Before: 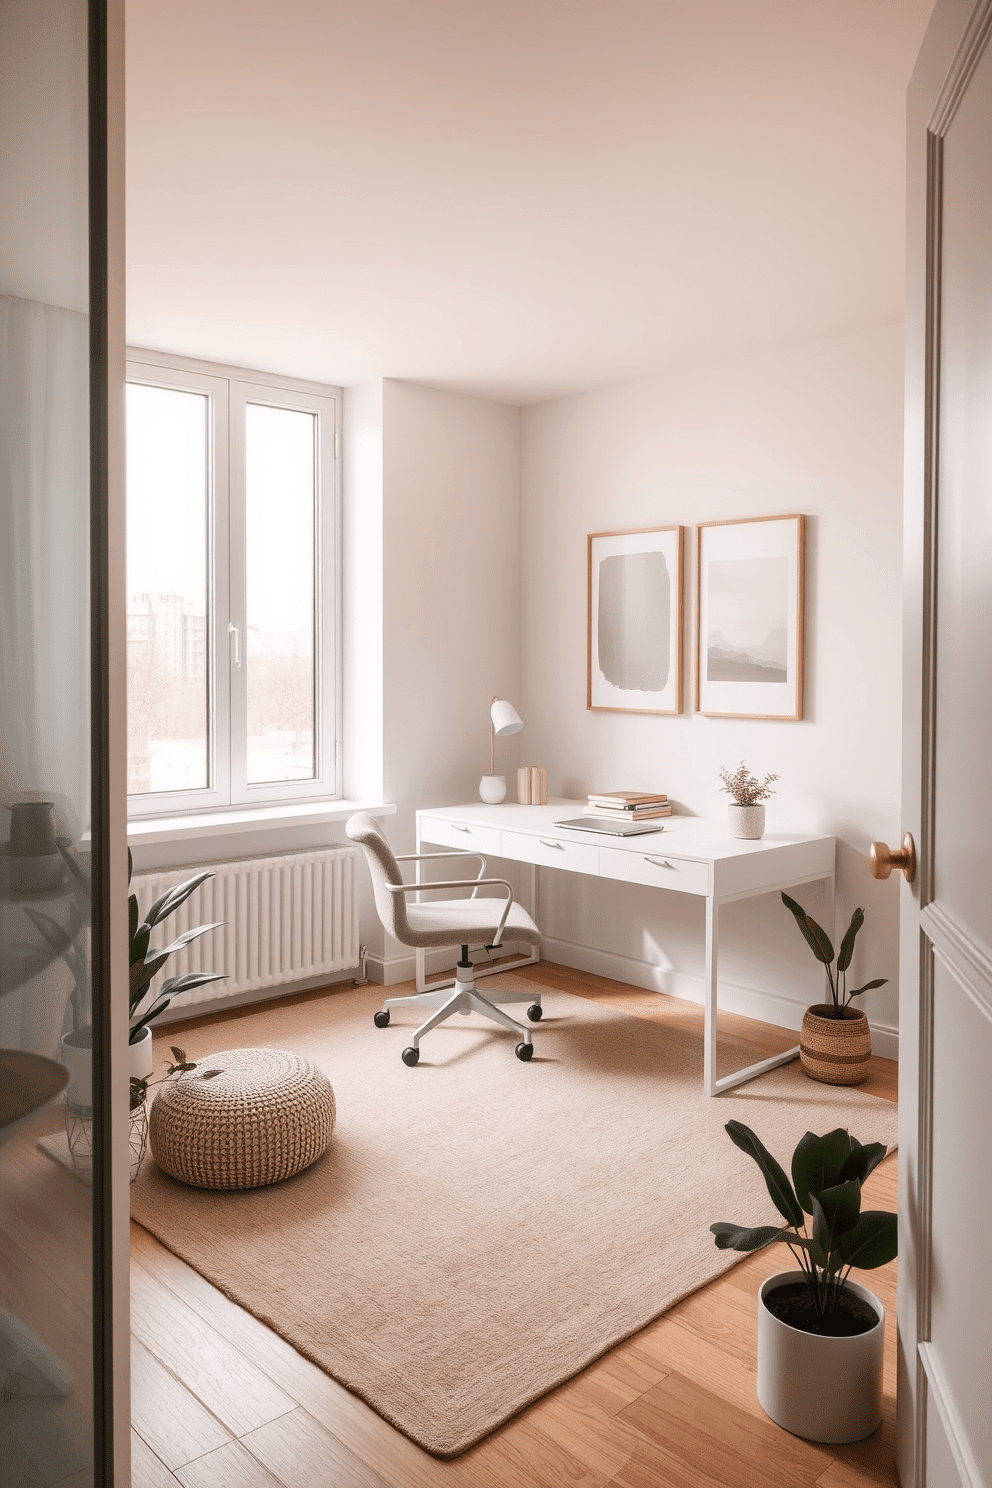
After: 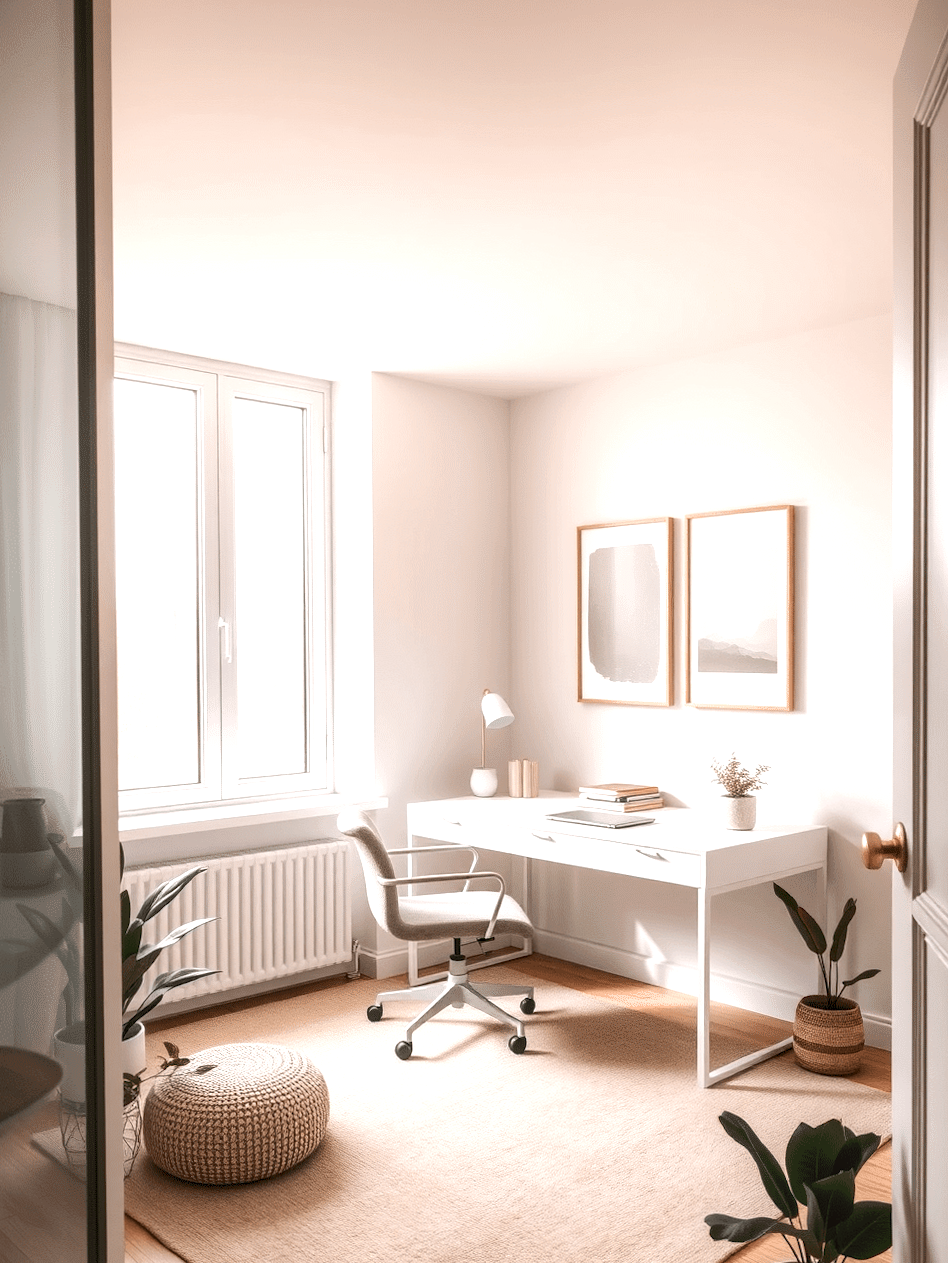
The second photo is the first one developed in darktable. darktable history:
tone equalizer: -8 EV -0.001 EV, -7 EV 0.001 EV, -6 EV -0.004 EV, -5 EV -0.008 EV, -4 EV -0.068 EV, -3 EV -0.2 EV, -2 EV -0.251 EV, -1 EV 0.087 EV, +0 EV 0.302 EV
local contrast: on, module defaults
crop and rotate: angle 0.408°, left 0.436%, right 2.906%, bottom 14.159%
exposure: exposure 0.206 EV, compensate highlight preservation false
